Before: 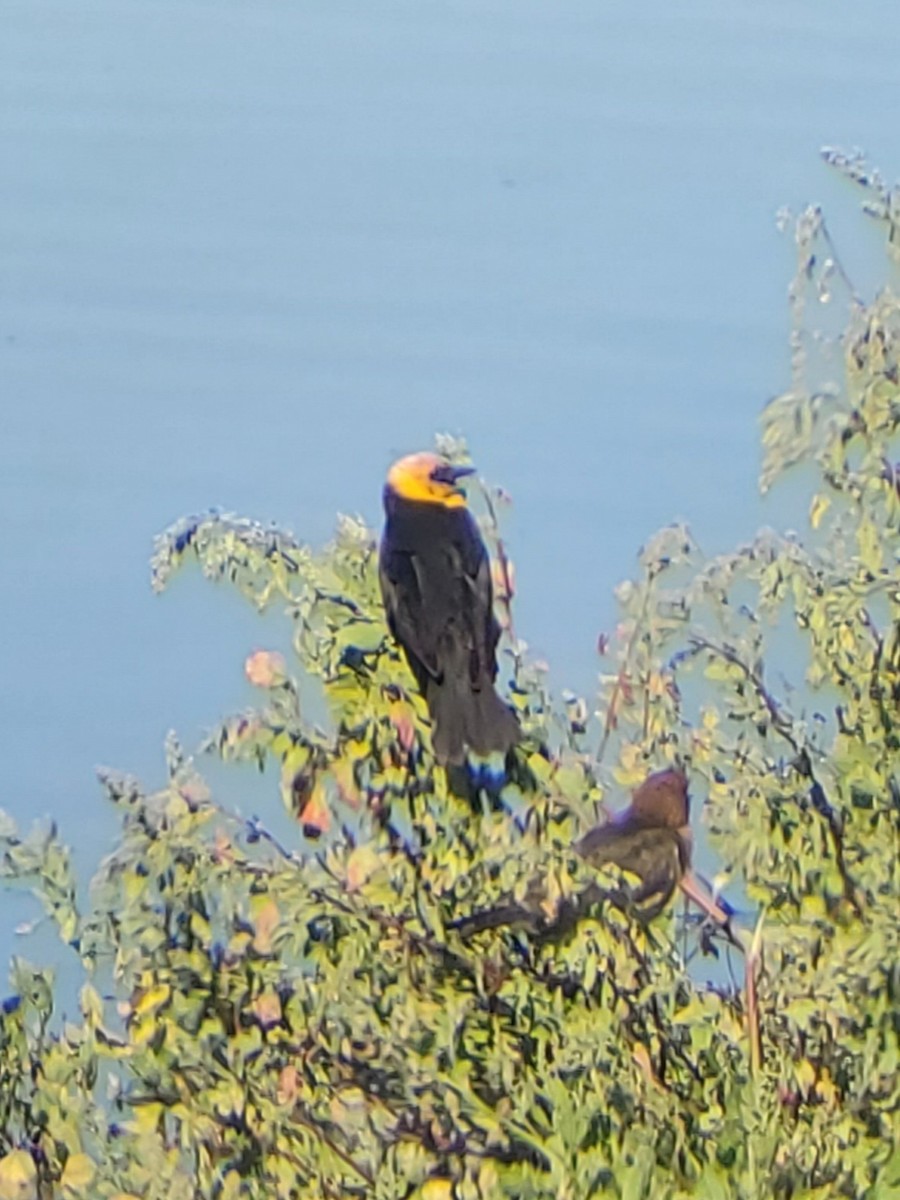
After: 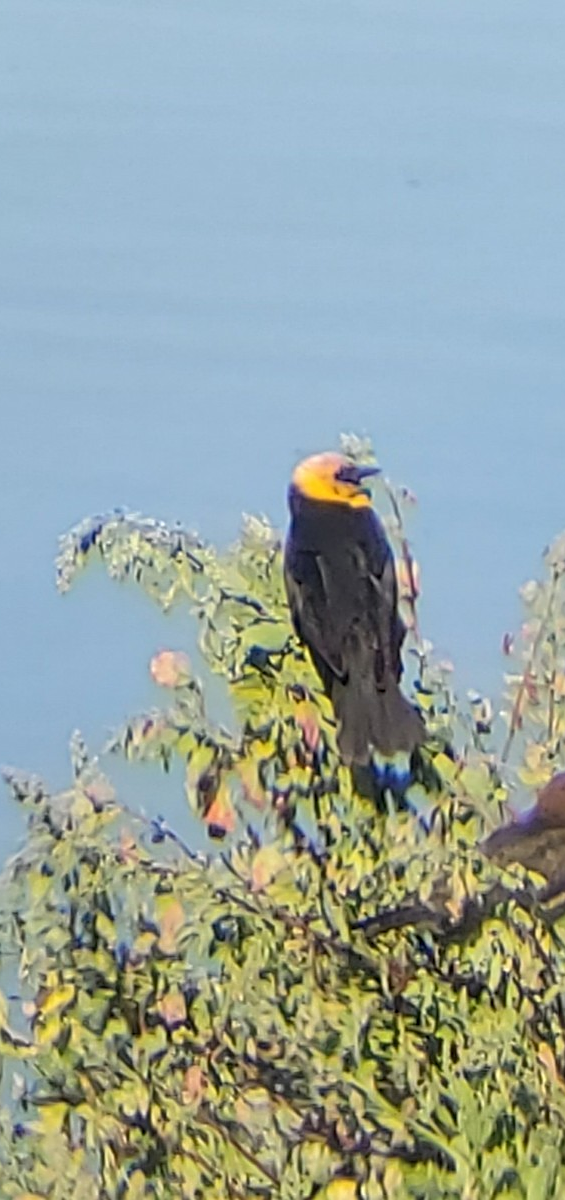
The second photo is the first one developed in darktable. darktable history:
sharpen: on, module defaults
crop: left 10.644%, right 26.528%
